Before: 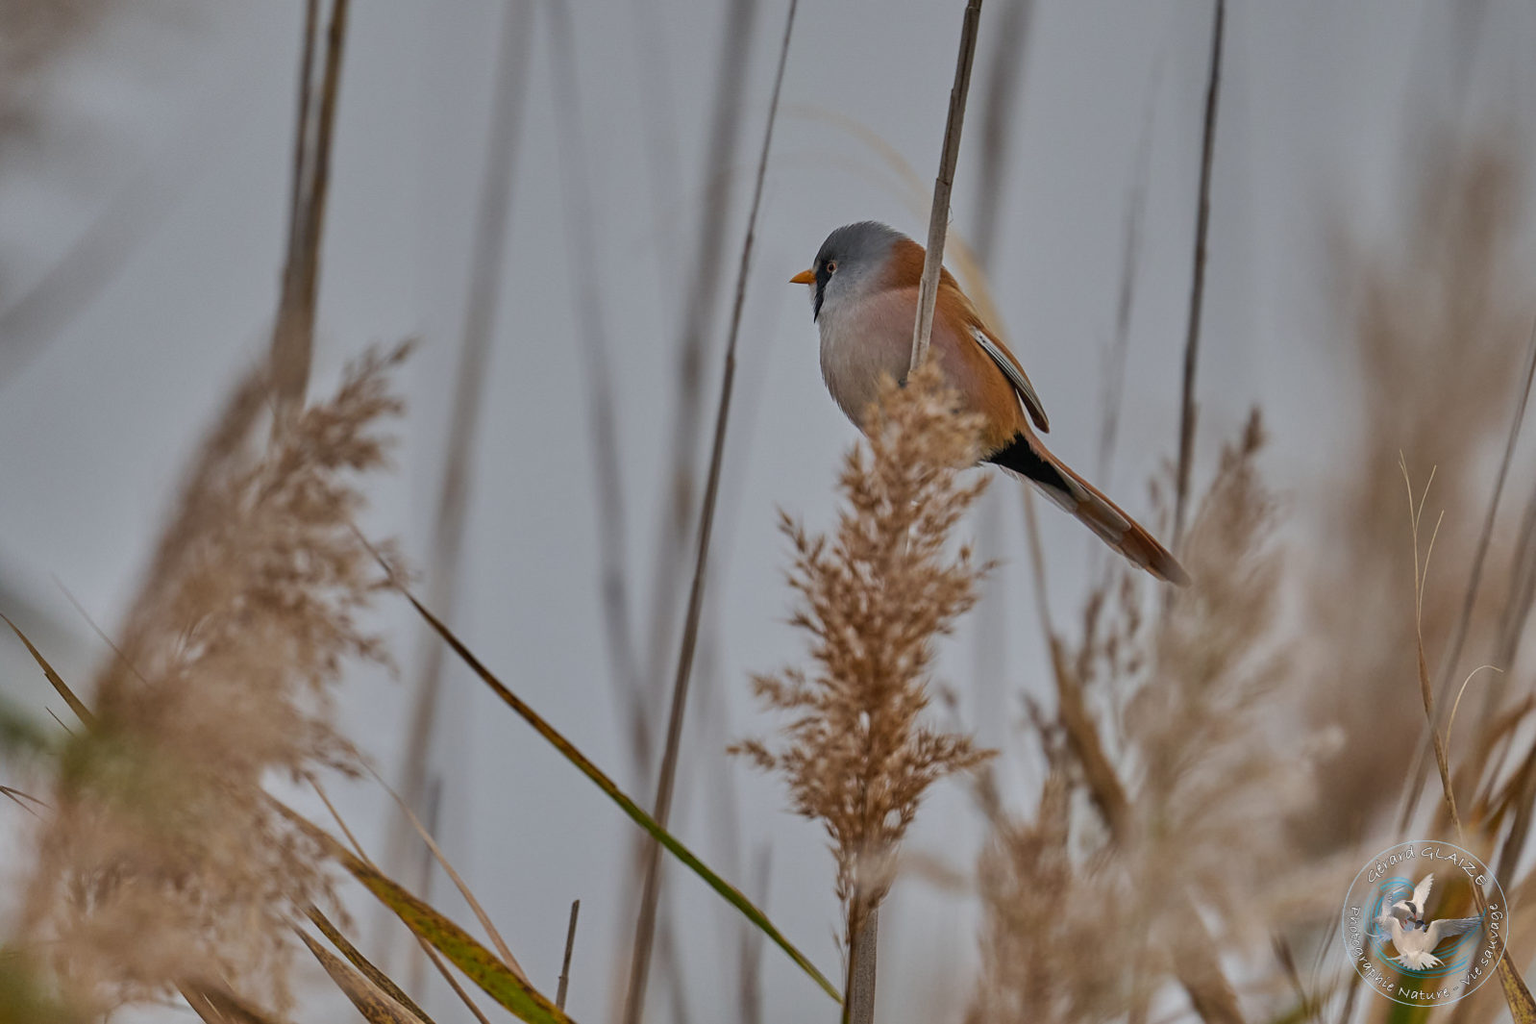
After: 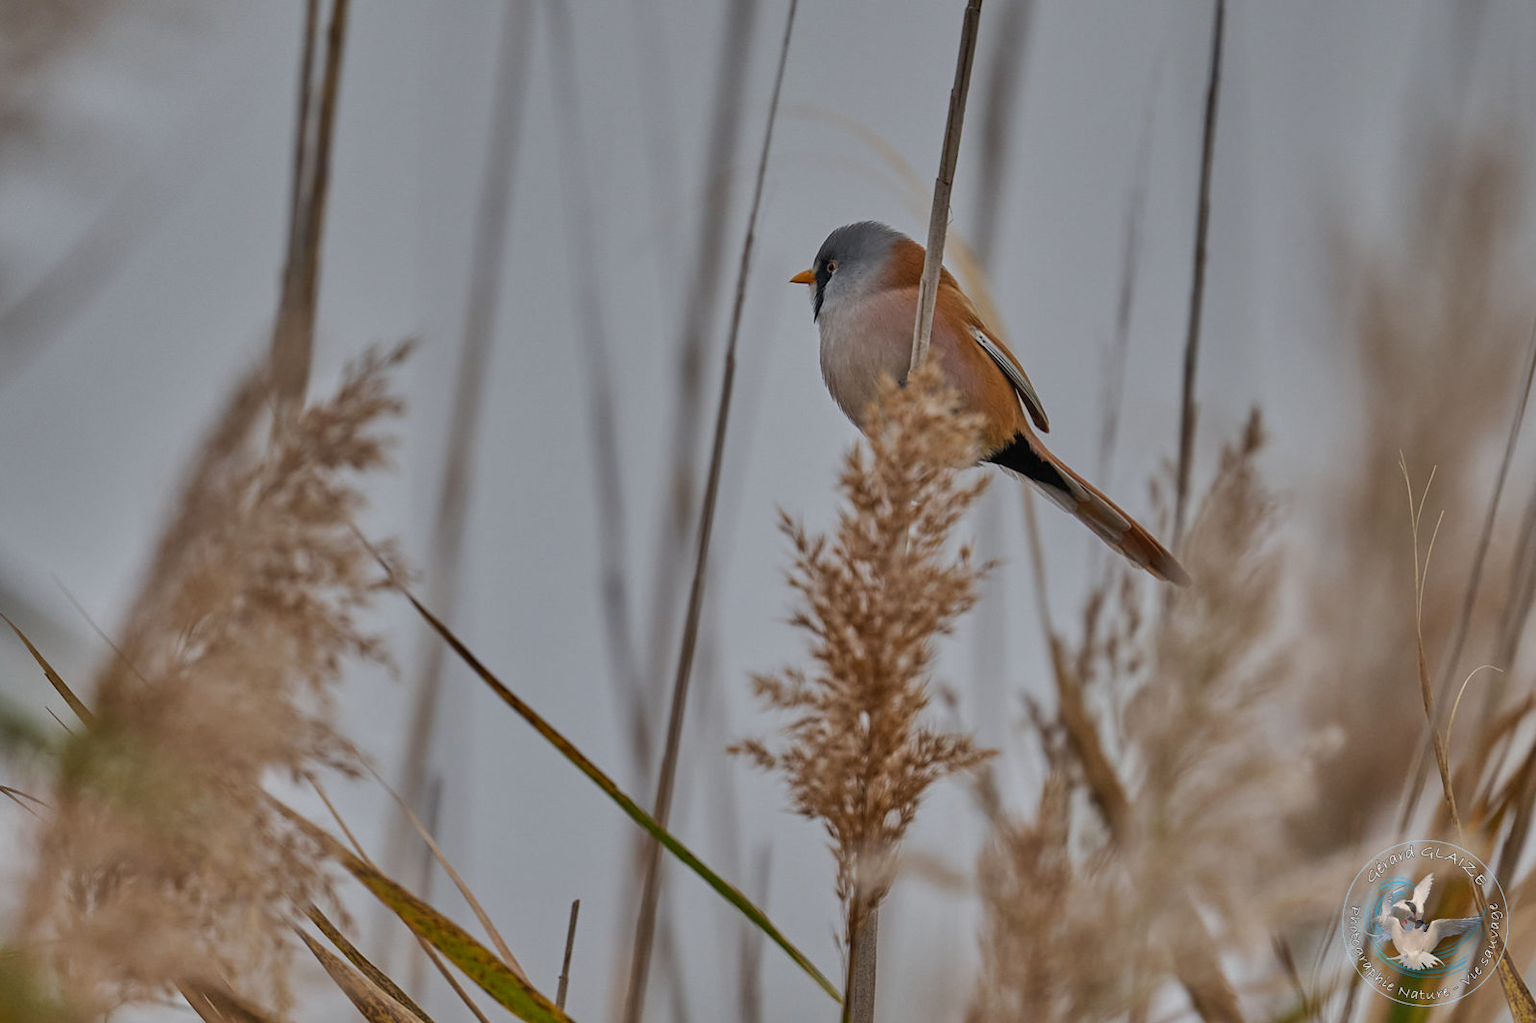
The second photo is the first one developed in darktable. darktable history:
shadows and highlights: shadows 74.06, highlights -60.92, soften with gaussian
